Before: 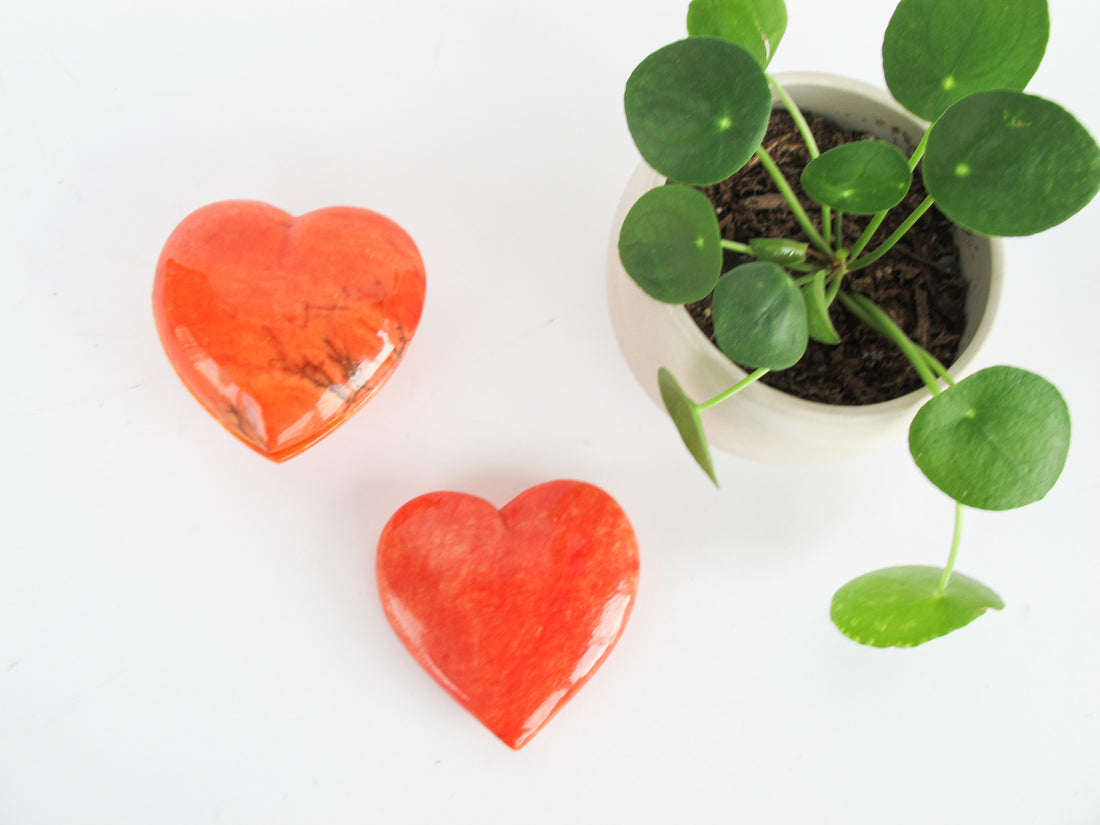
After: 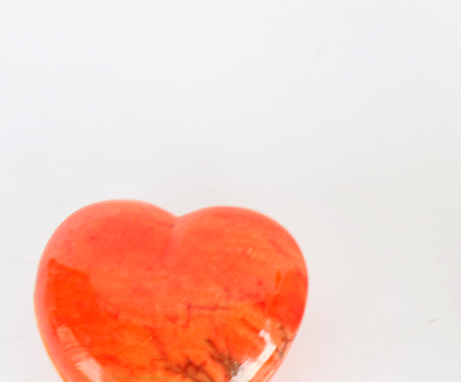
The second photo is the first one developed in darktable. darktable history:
crop and rotate: left 10.817%, top 0.062%, right 47.194%, bottom 53.626%
contrast brightness saturation: contrast 0.04, saturation 0.16
